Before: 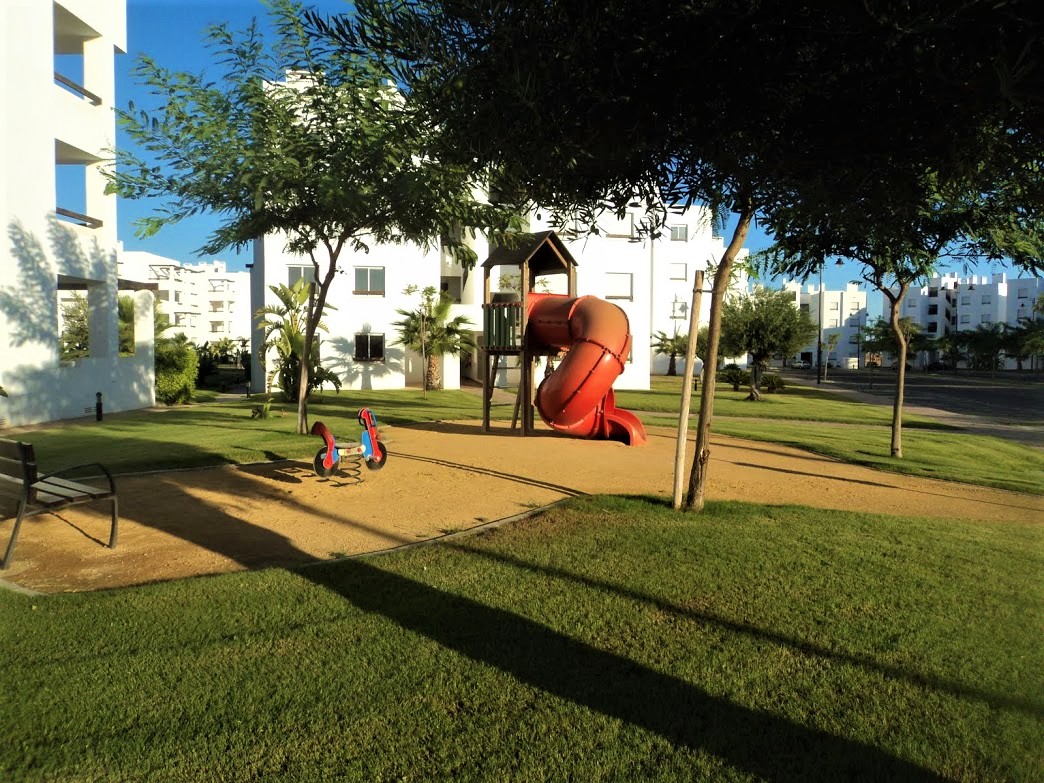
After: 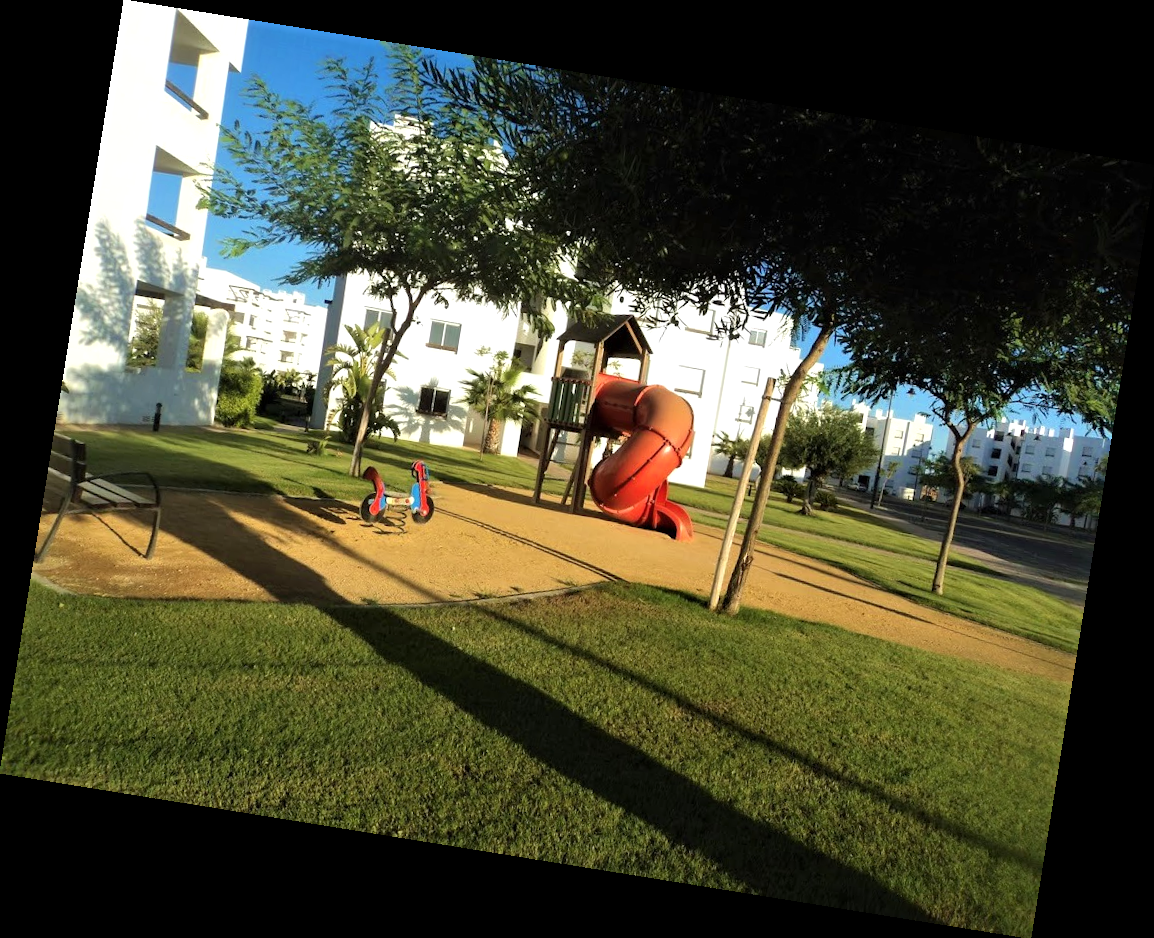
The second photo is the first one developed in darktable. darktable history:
rotate and perspective: rotation 9.12°, automatic cropping off
exposure: exposure 0.217 EV, compensate highlight preservation false
